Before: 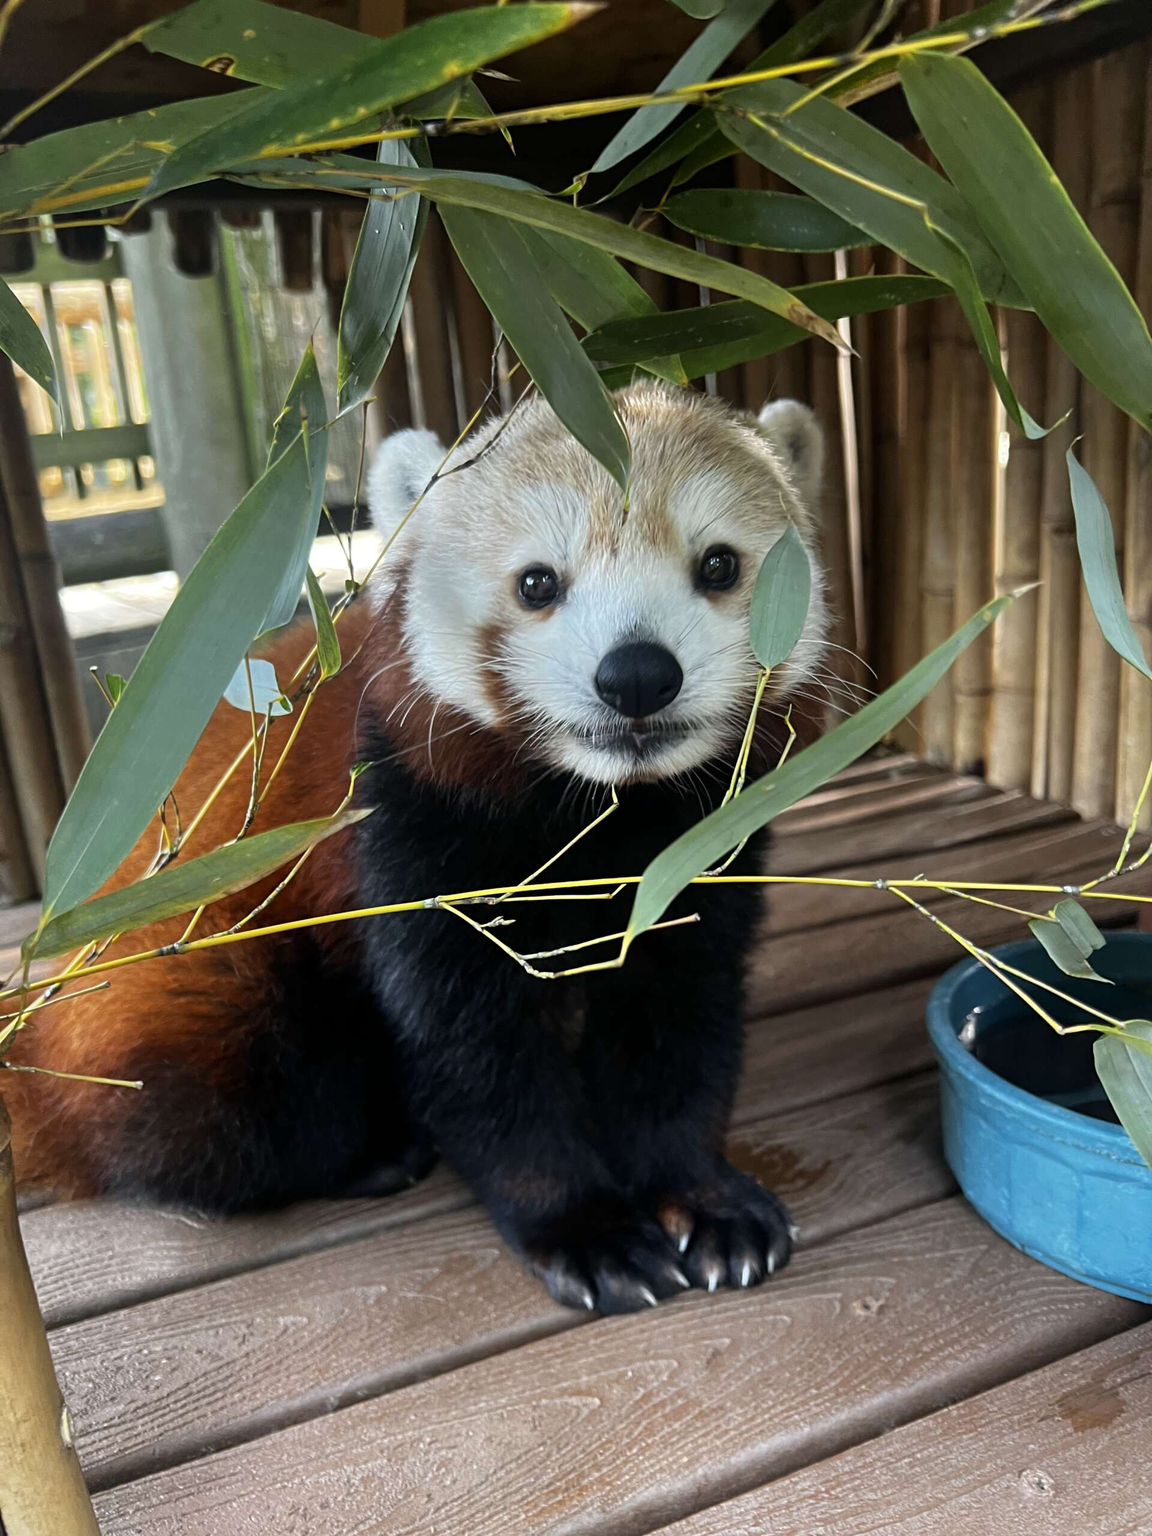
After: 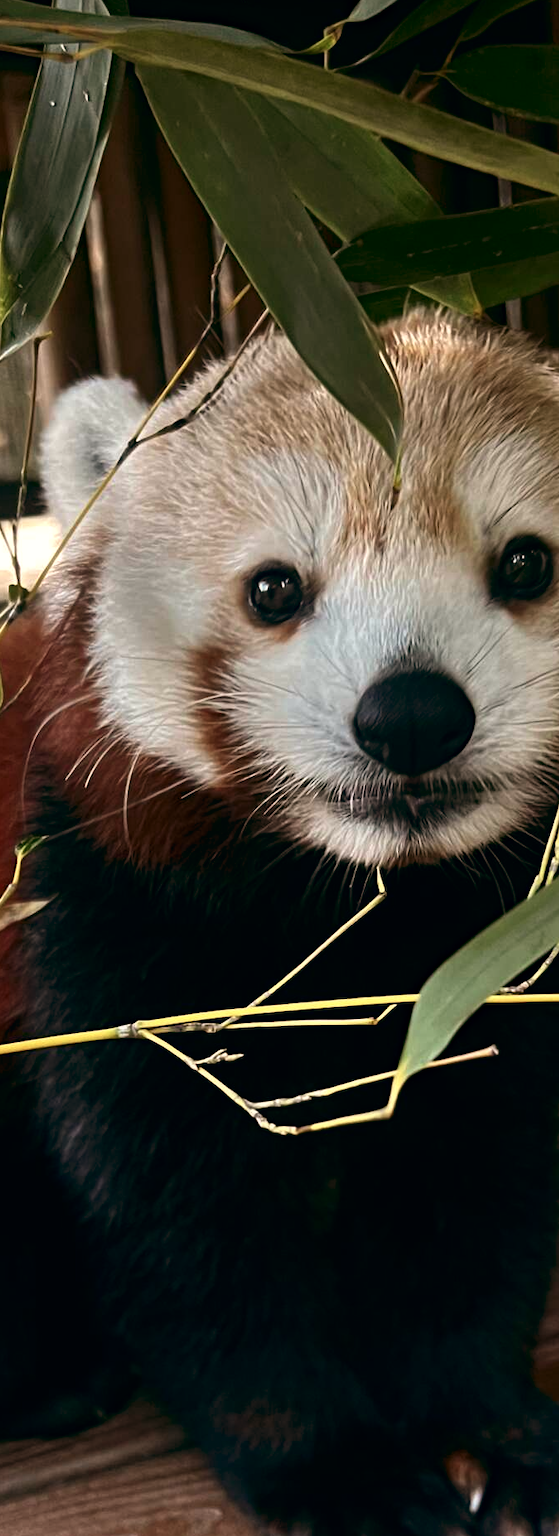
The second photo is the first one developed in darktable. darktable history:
contrast brightness saturation: contrast 0.07, brightness -0.14, saturation 0.11
haze removal: compatibility mode true, adaptive false
crop and rotate: left 29.476%, top 10.214%, right 35.32%, bottom 17.333%
color balance: lift [1, 0.994, 1.002, 1.006], gamma [0.957, 1.081, 1.016, 0.919], gain [0.97, 0.972, 1.01, 1.028], input saturation 91.06%, output saturation 79.8%
white balance: red 1.127, blue 0.943
